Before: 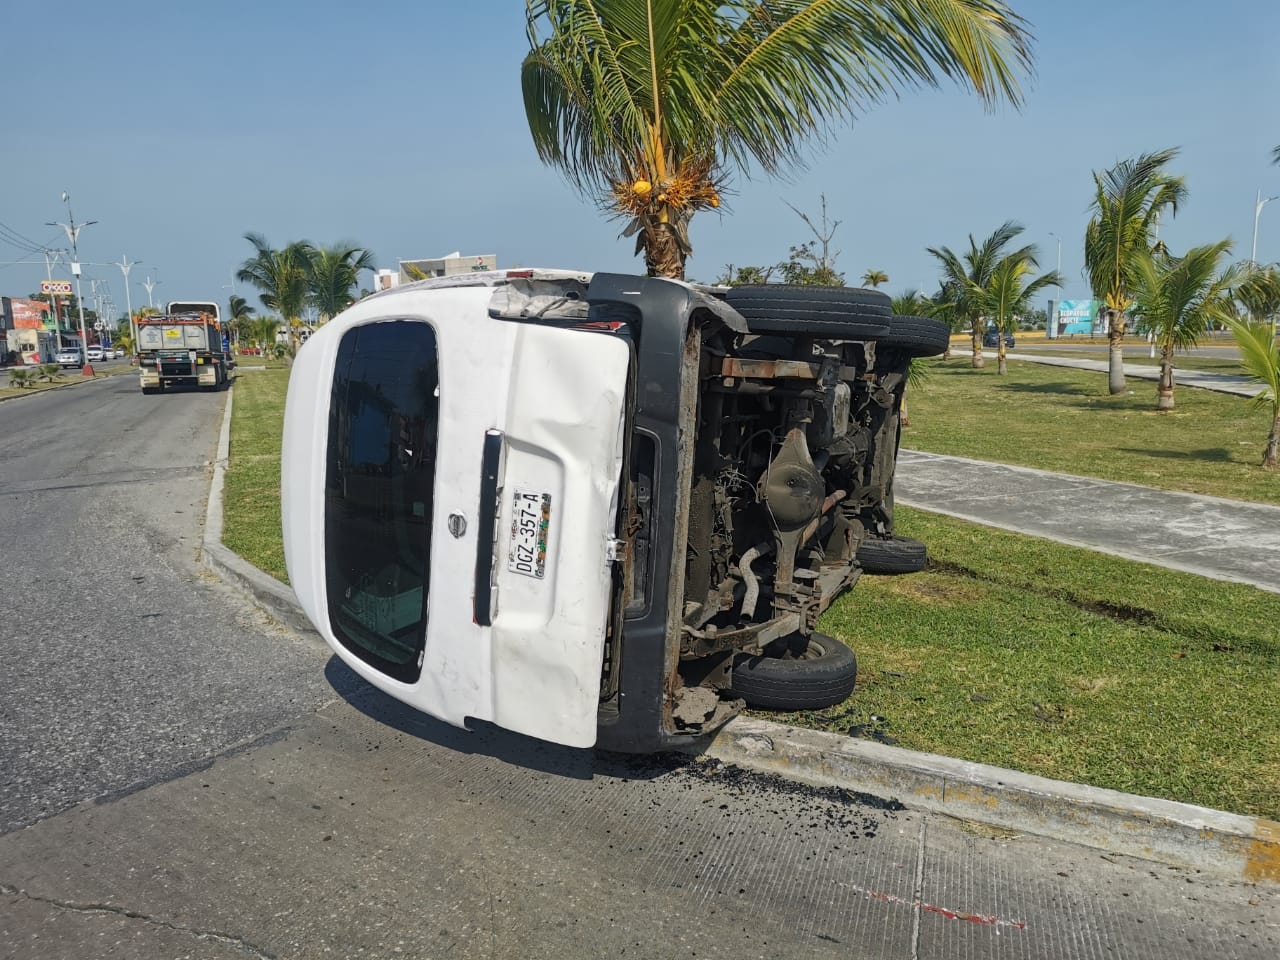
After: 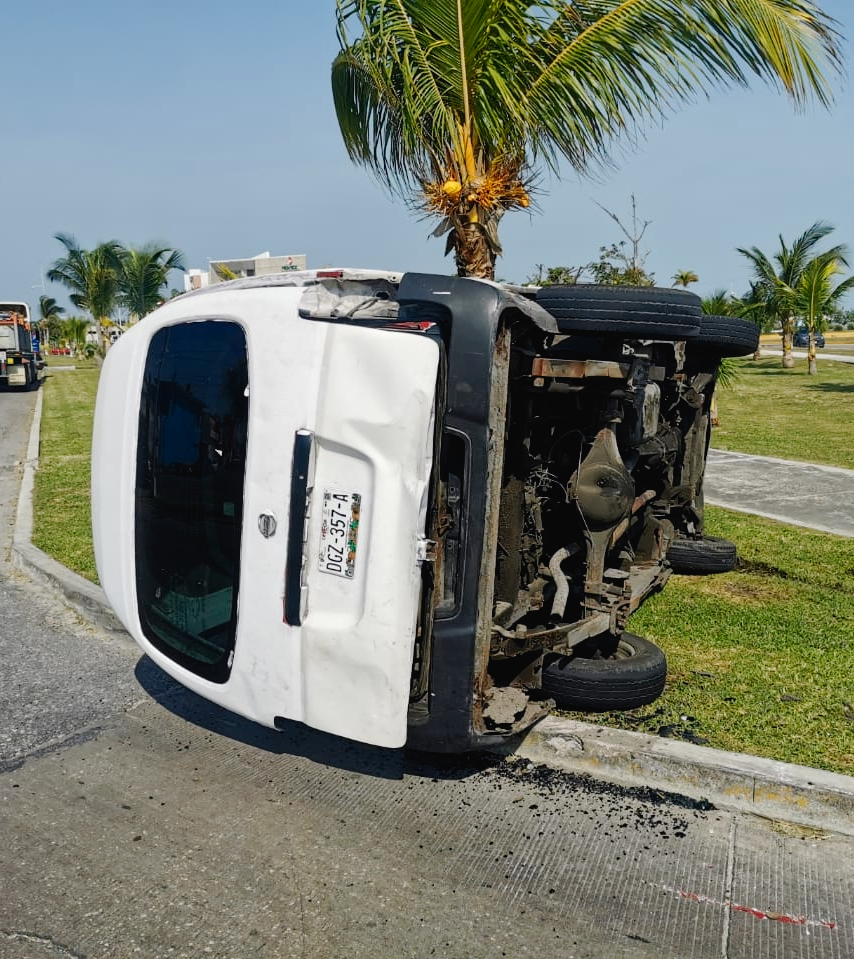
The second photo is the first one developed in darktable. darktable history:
tone curve: curves: ch0 [(0, 0.019) (0.11, 0.036) (0.259, 0.214) (0.378, 0.365) (0.499, 0.529) (1, 1)], preserve colors none
color calibration: illuminant same as pipeline (D50), adaptation none (bypass), x 0.333, y 0.333, temperature 5013.29 K
crop and rotate: left 14.862%, right 18.387%
